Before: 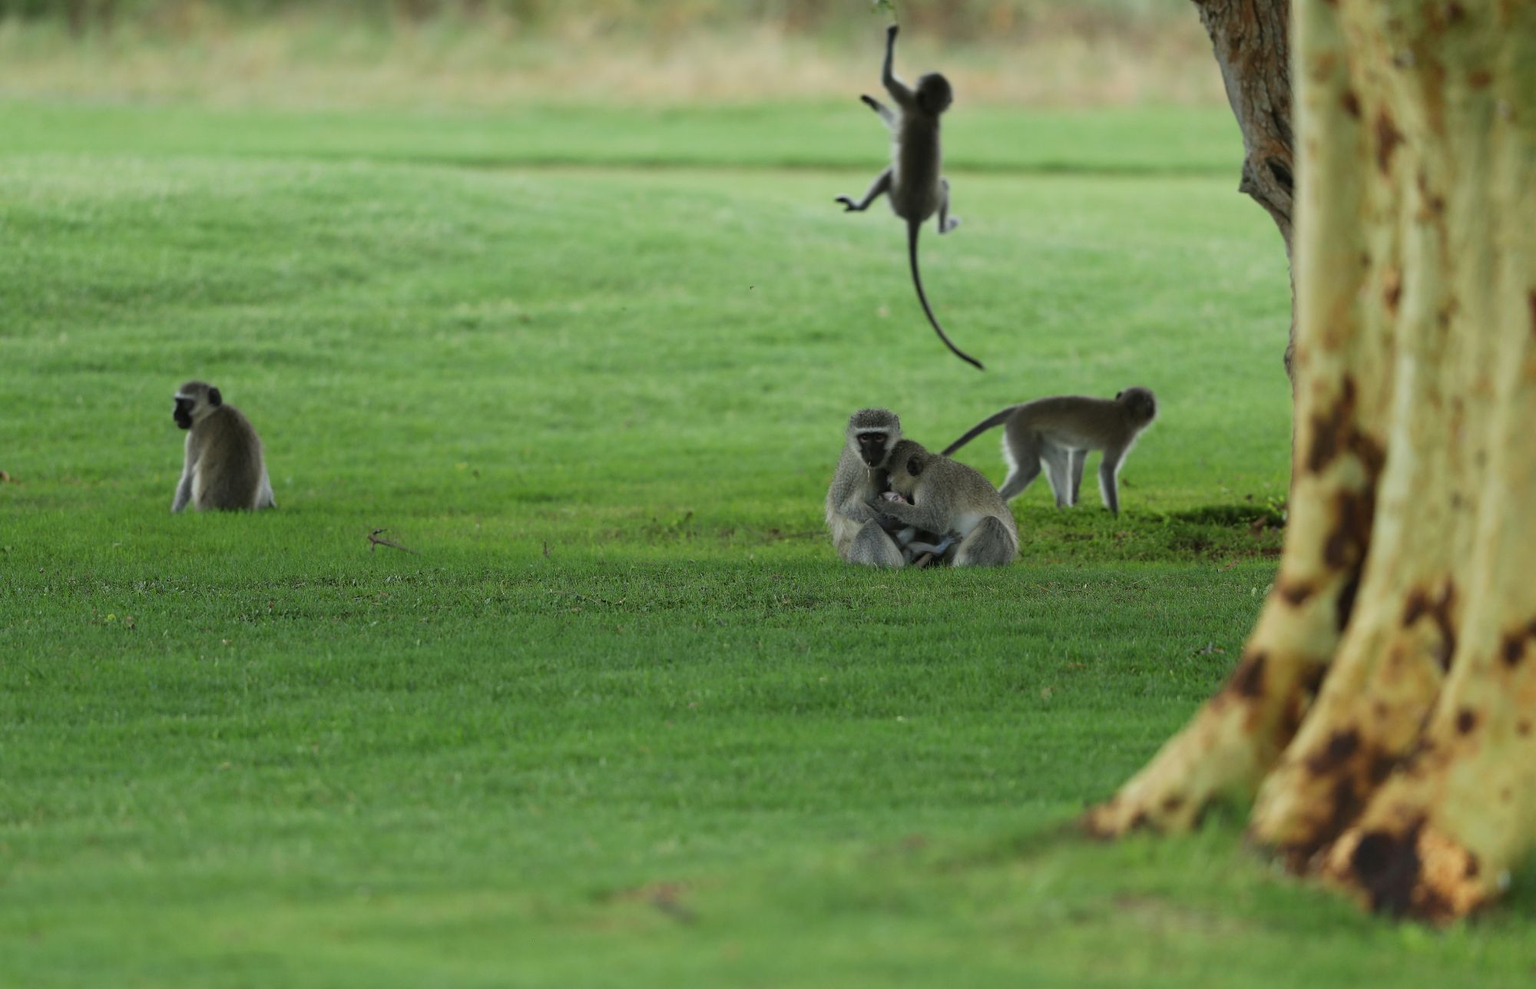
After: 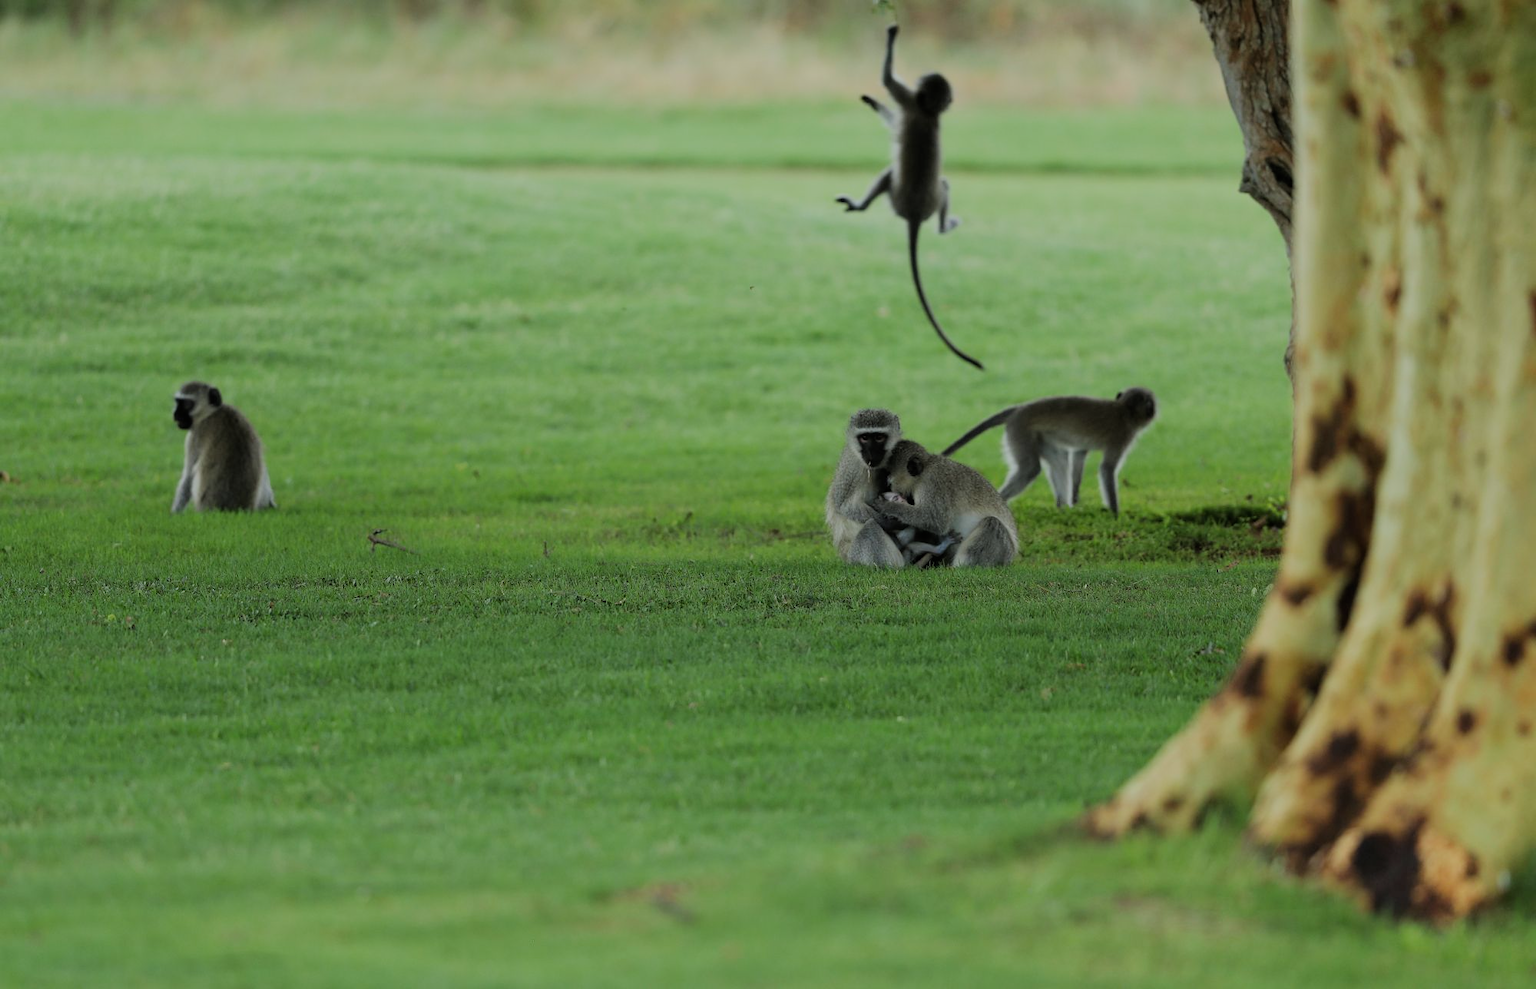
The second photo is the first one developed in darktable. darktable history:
filmic rgb: black relative exposure -7.65 EV, white relative exposure 4.56 EV, hardness 3.61
white balance: red 0.986, blue 1.01
